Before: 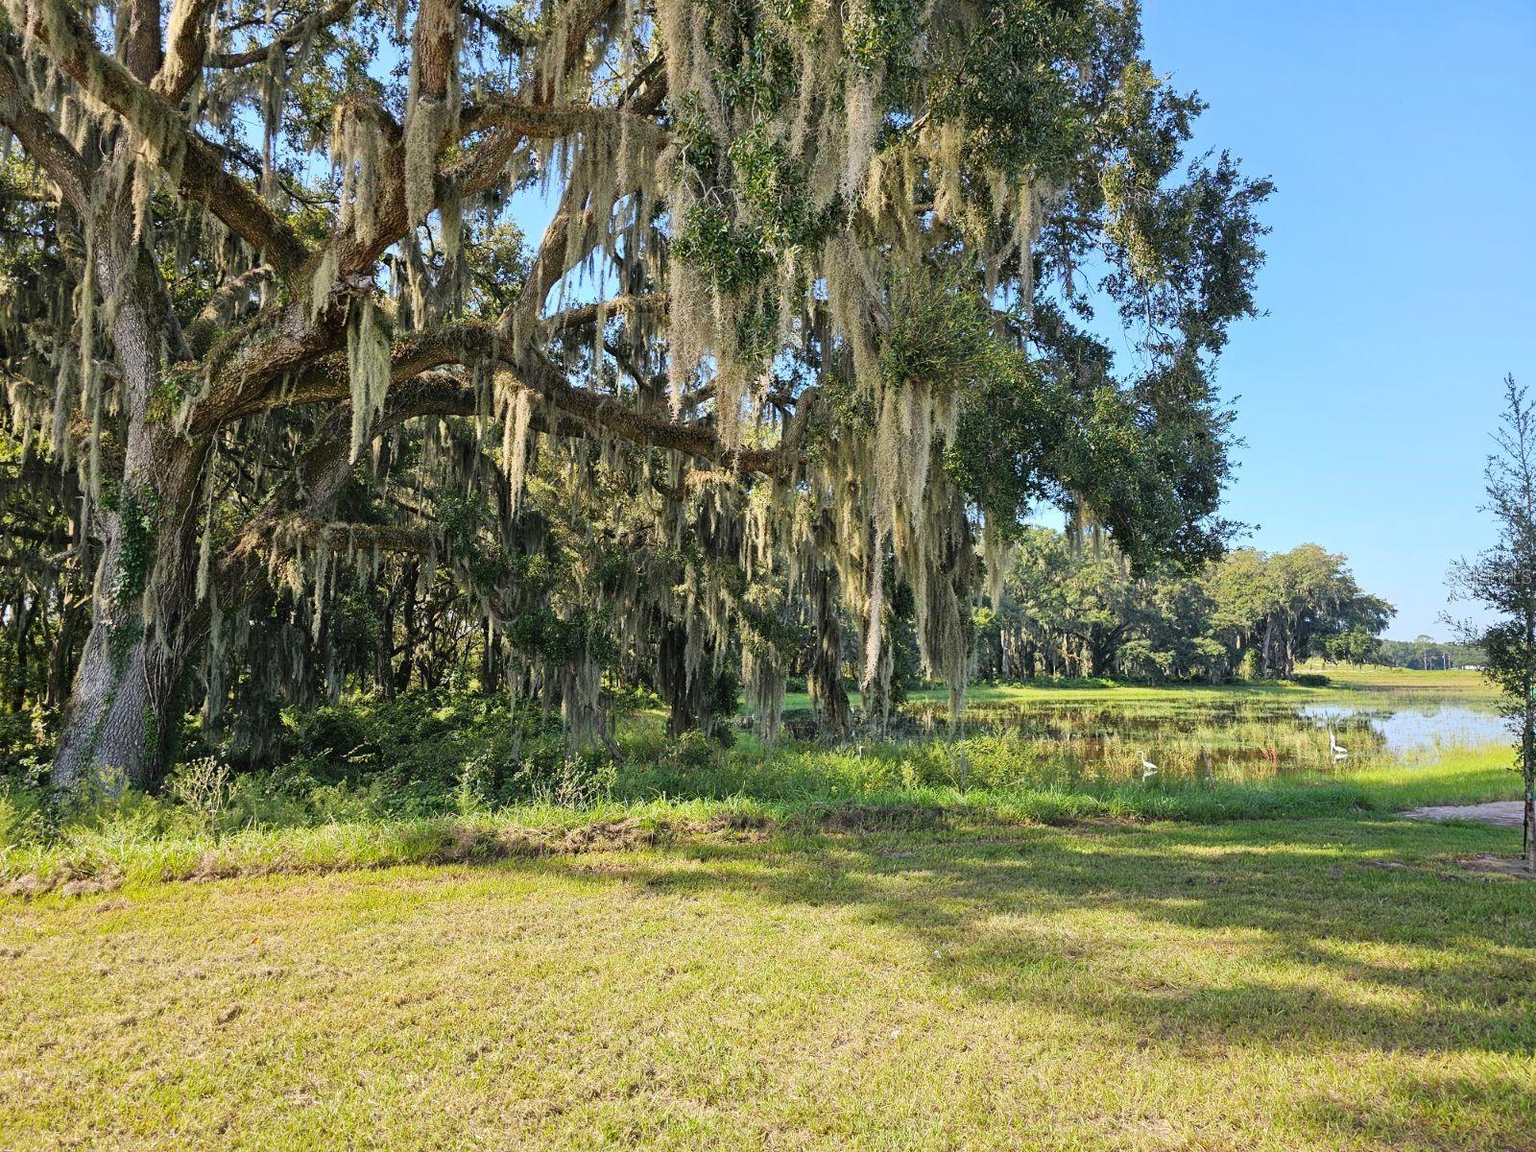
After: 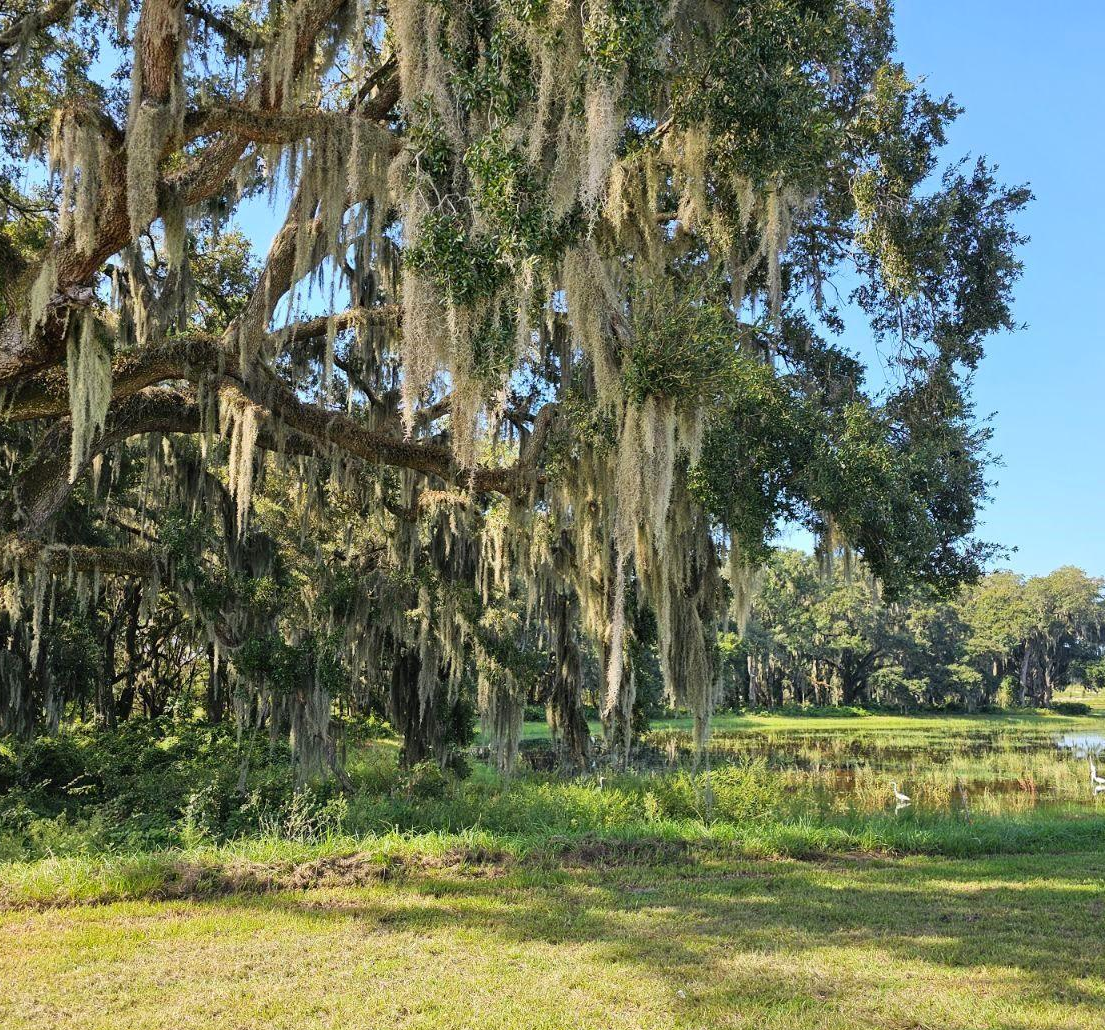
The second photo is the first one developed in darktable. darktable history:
crop: left 18.491%, right 12.424%, bottom 14.1%
